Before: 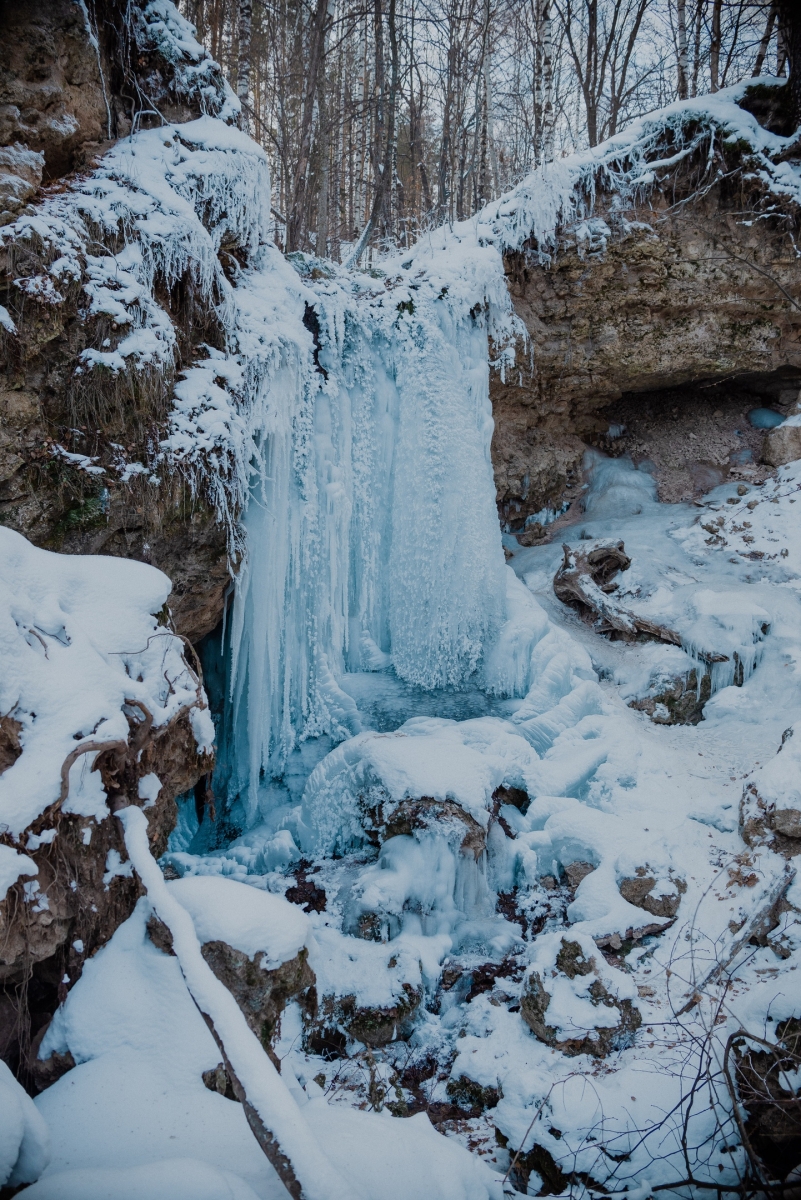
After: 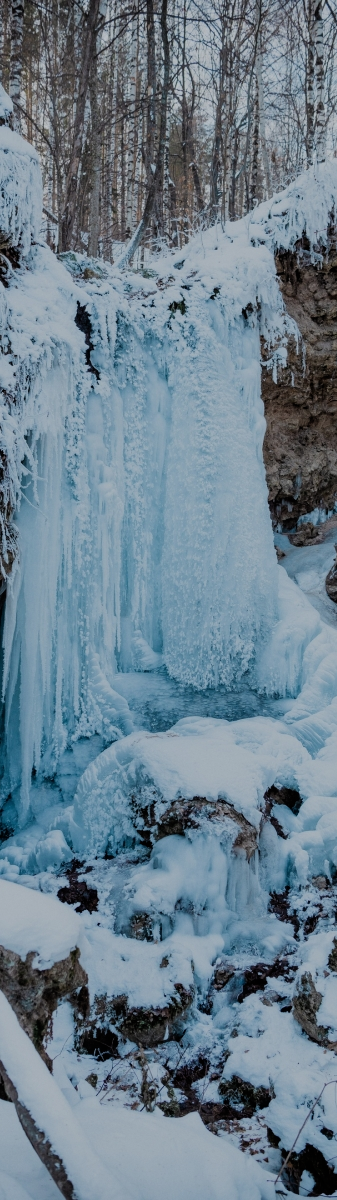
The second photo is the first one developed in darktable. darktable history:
crop: left 28.583%, right 29.231%
filmic rgb: black relative exposure -7.65 EV, white relative exposure 4.56 EV, hardness 3.61, color science v6 (2022)
